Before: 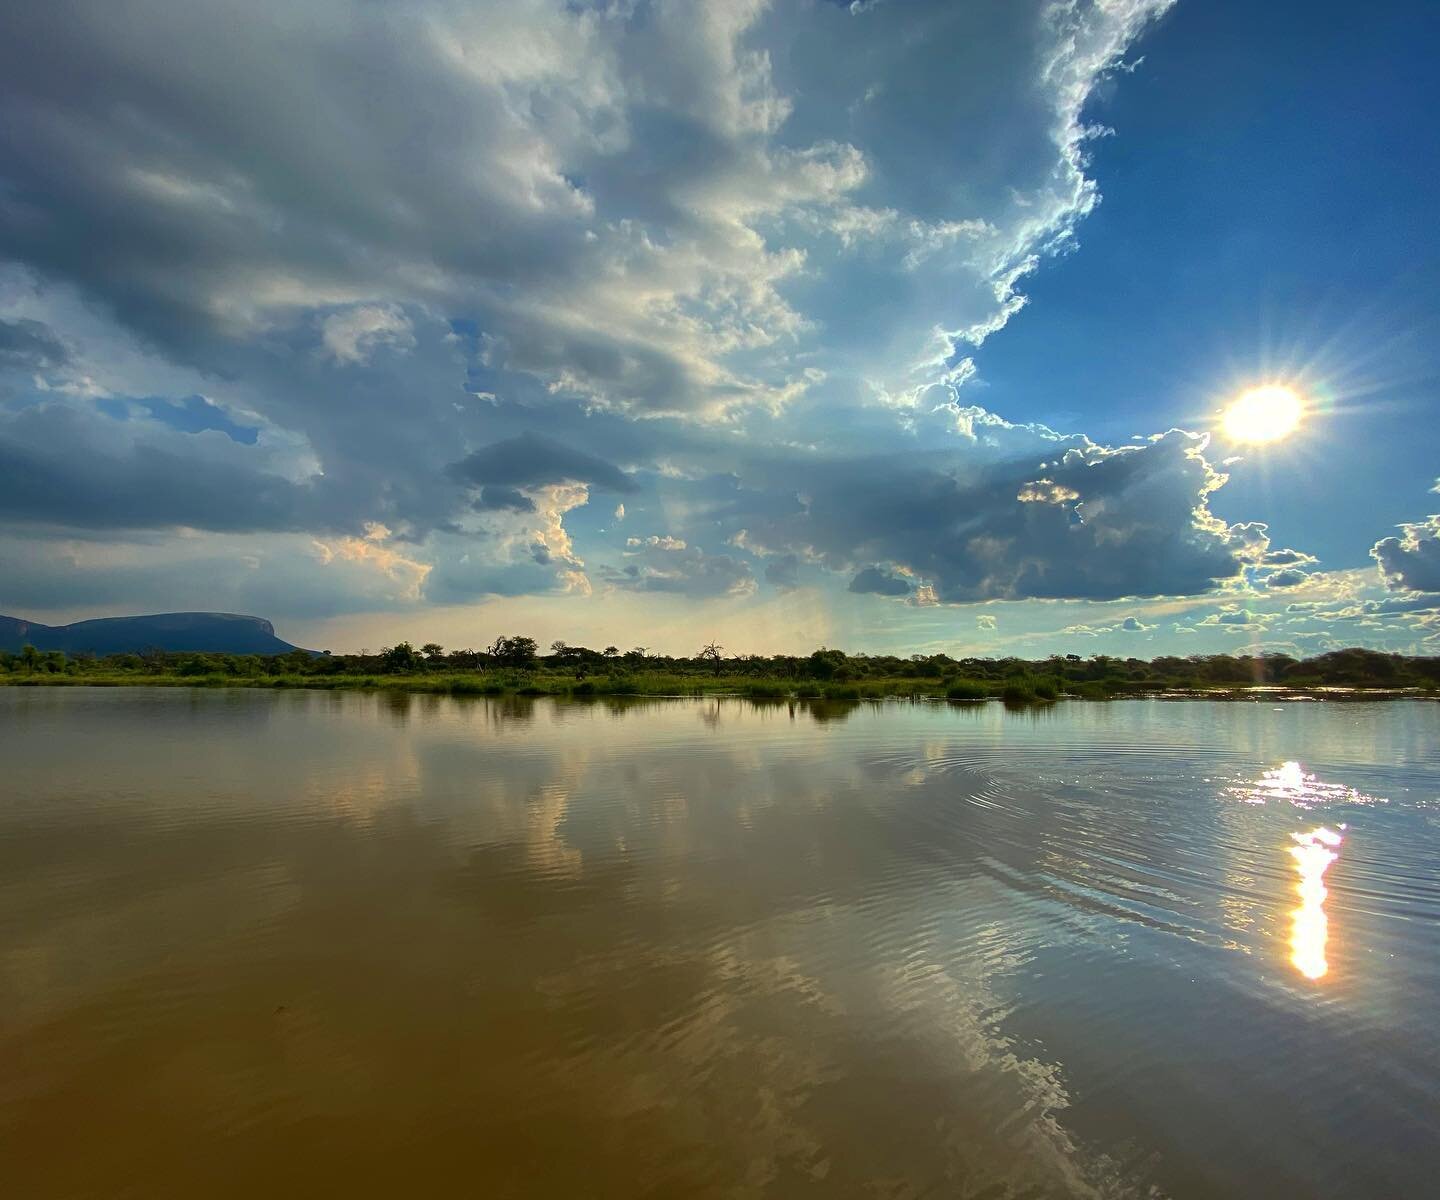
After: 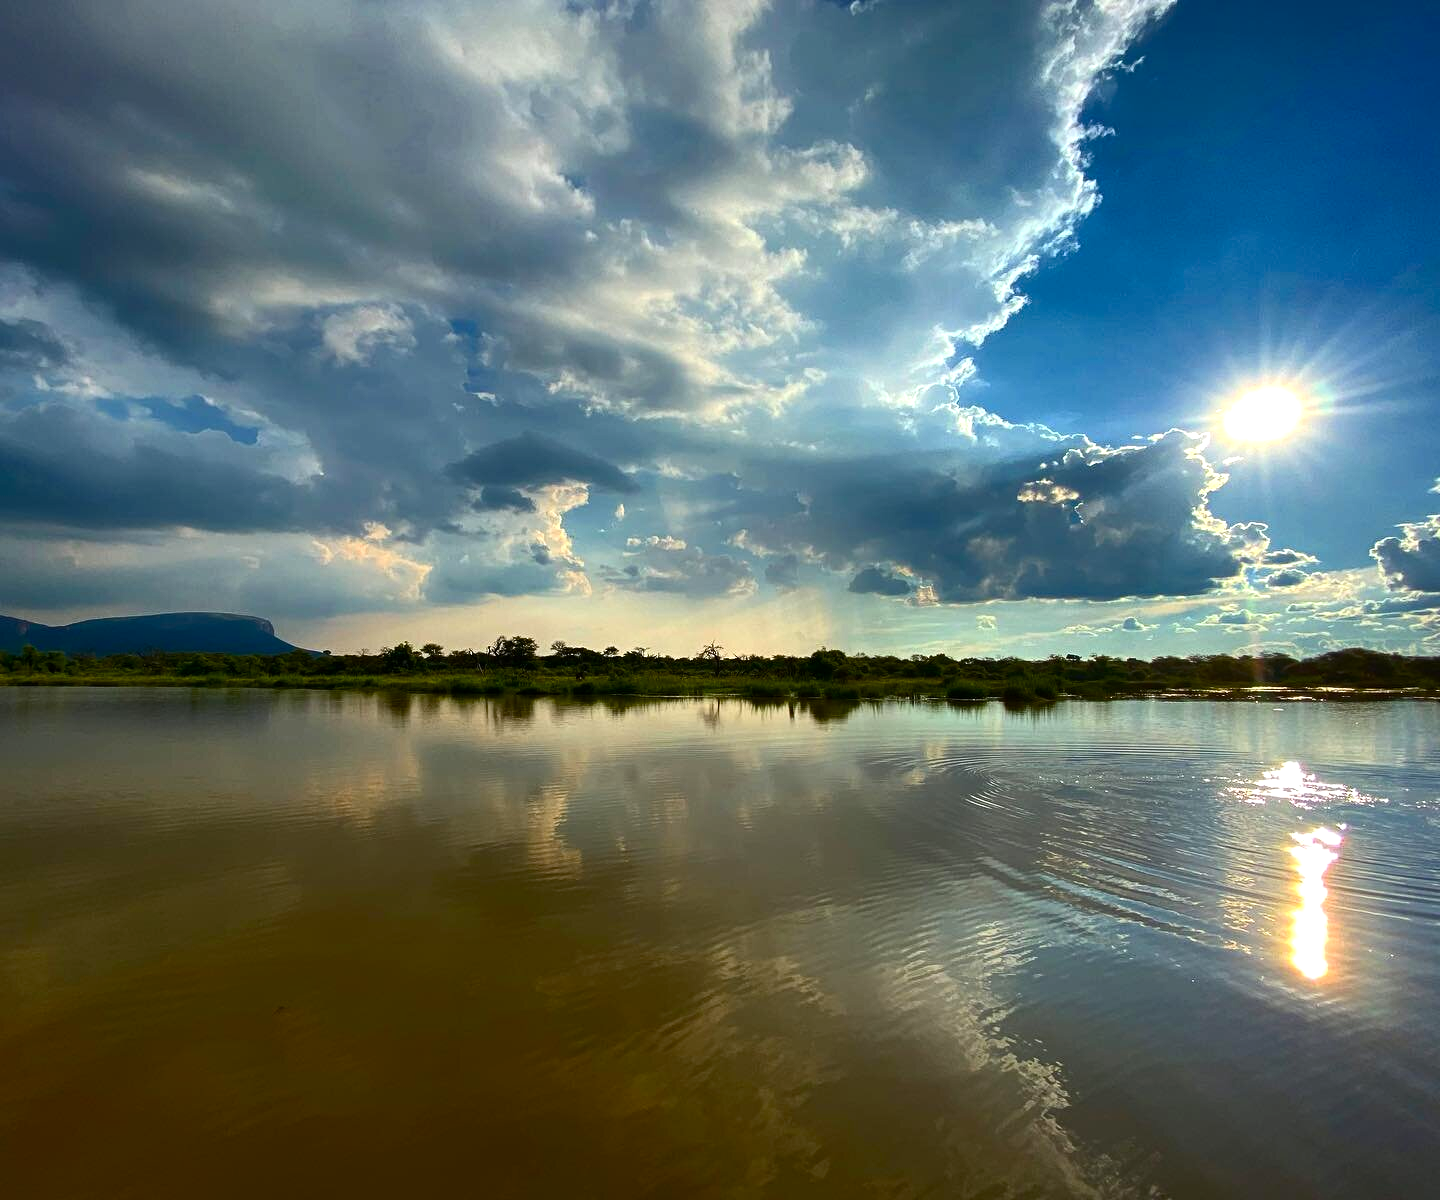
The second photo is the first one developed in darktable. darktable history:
color balance rgb: perceptual saturation grading › global saturation 20%, perceptual saturation grading › highlights -24.837%, perceptual saturation grading › shadows 25.139%, perceptual brilliance grading › global brilliance -18.473%, perceptual brilliance grading › highlights 28.398%, global vibrance 9.743%
contrast brightness saturation: contrast 0.135
